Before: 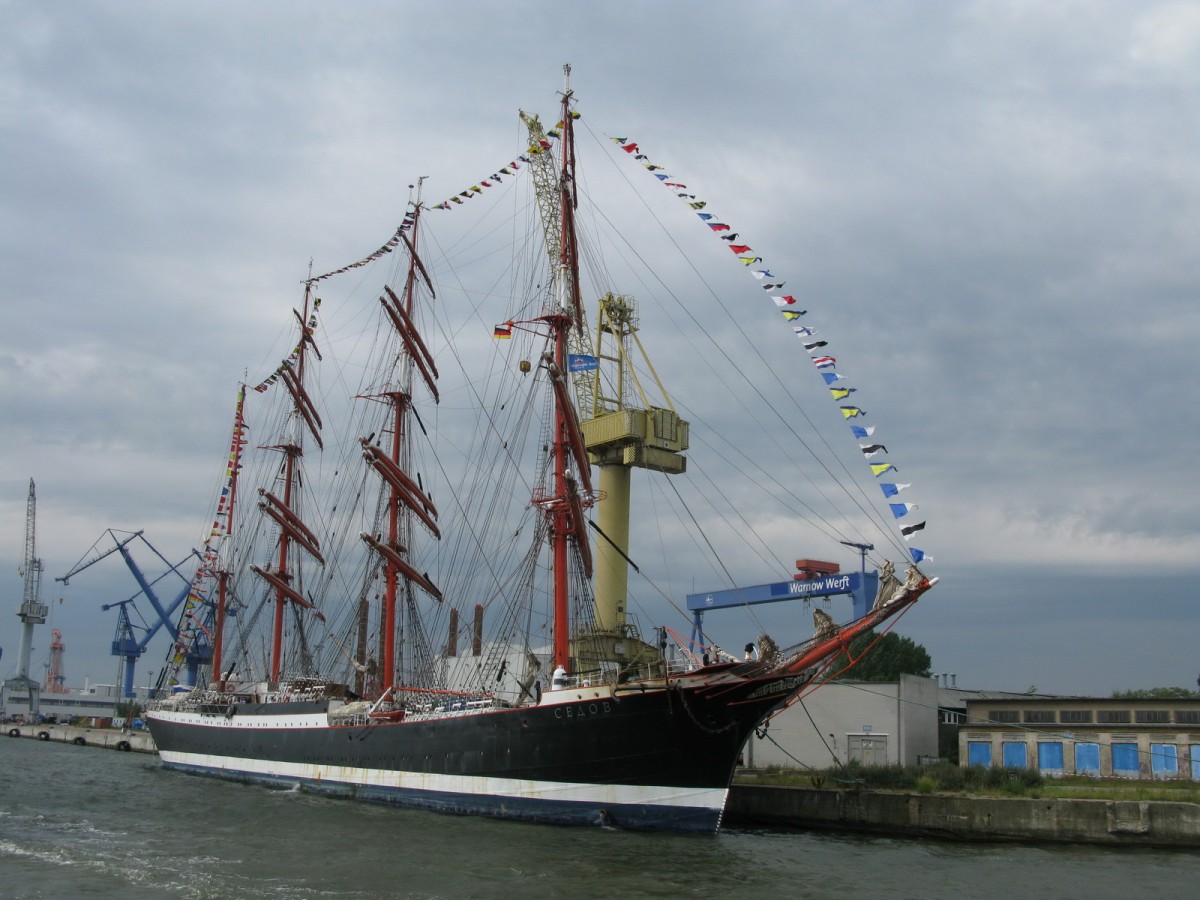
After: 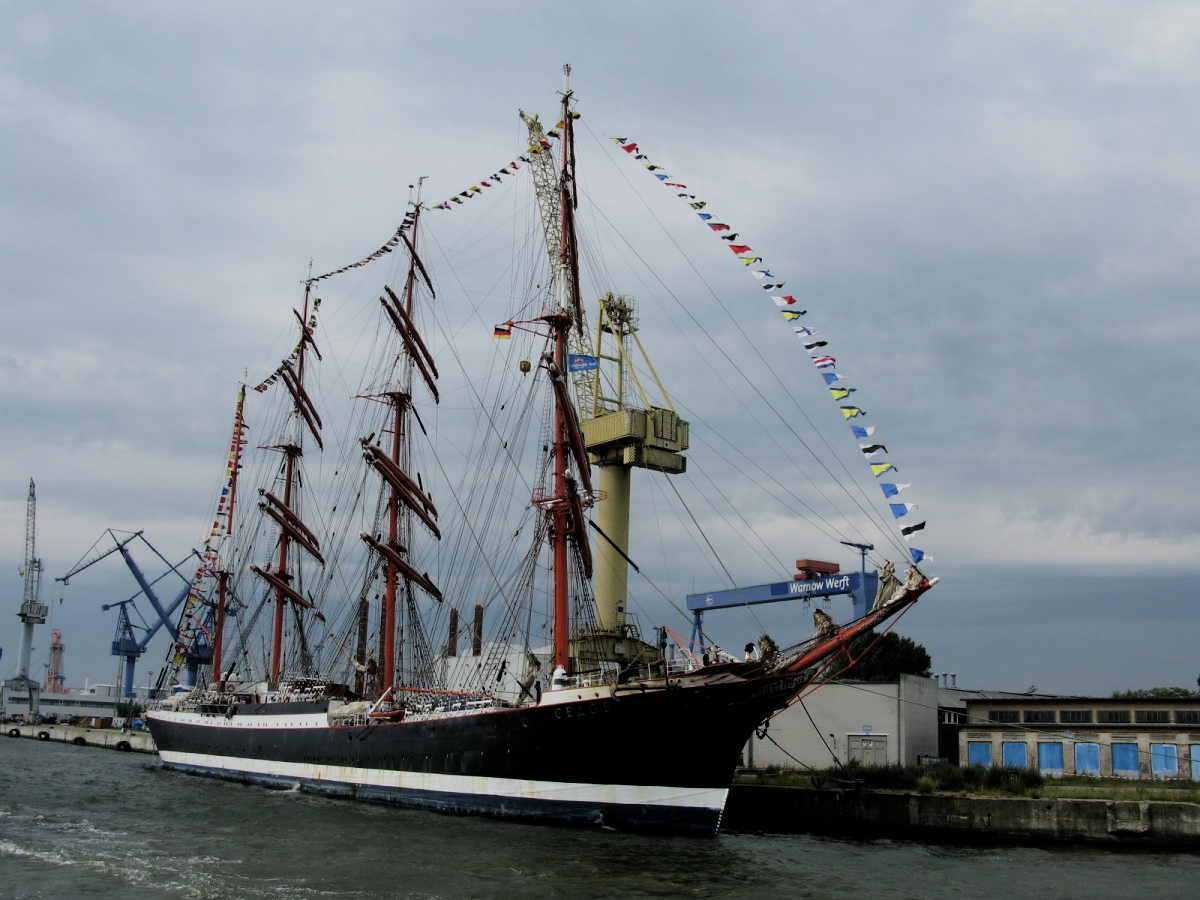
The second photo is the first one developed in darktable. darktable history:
filmic rgb: black relative exposure -5.08 EV, white relative exposure 3.98 EV, threshold 5.95 EV, hardness 2.9, contrast 1.301, enable highlight reconstruction true
